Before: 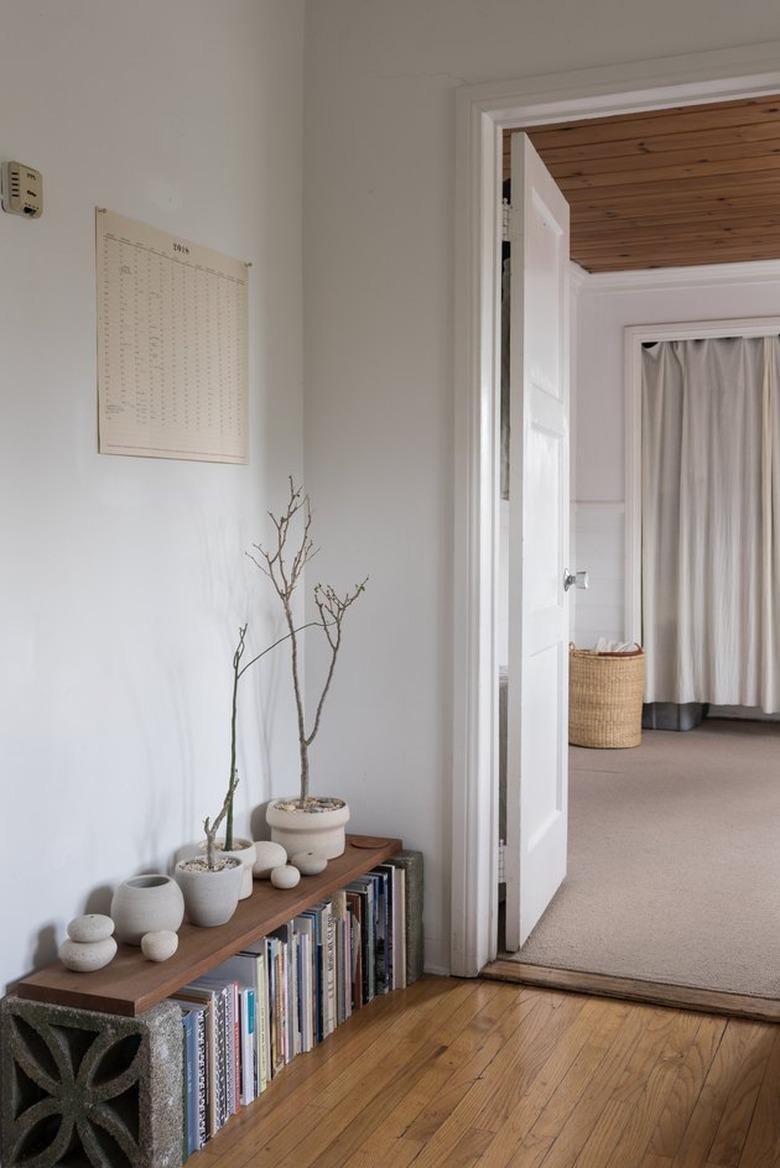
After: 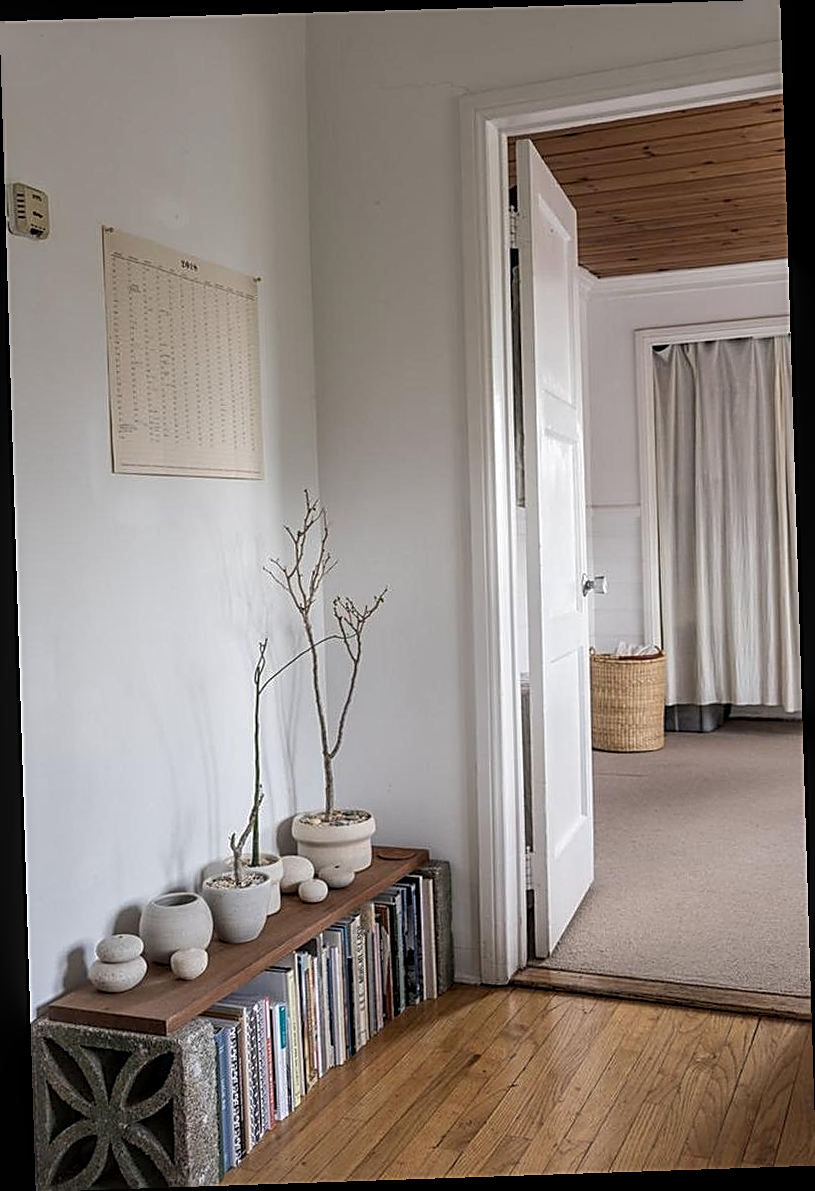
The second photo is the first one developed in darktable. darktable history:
local contrast: detail 130%
tone equalizer: on, module defaults
sharpen: amount 0.901
rotate and perspective: rotation -1.77°, lens shift (horizontal) 0.004, automatic cropping off
